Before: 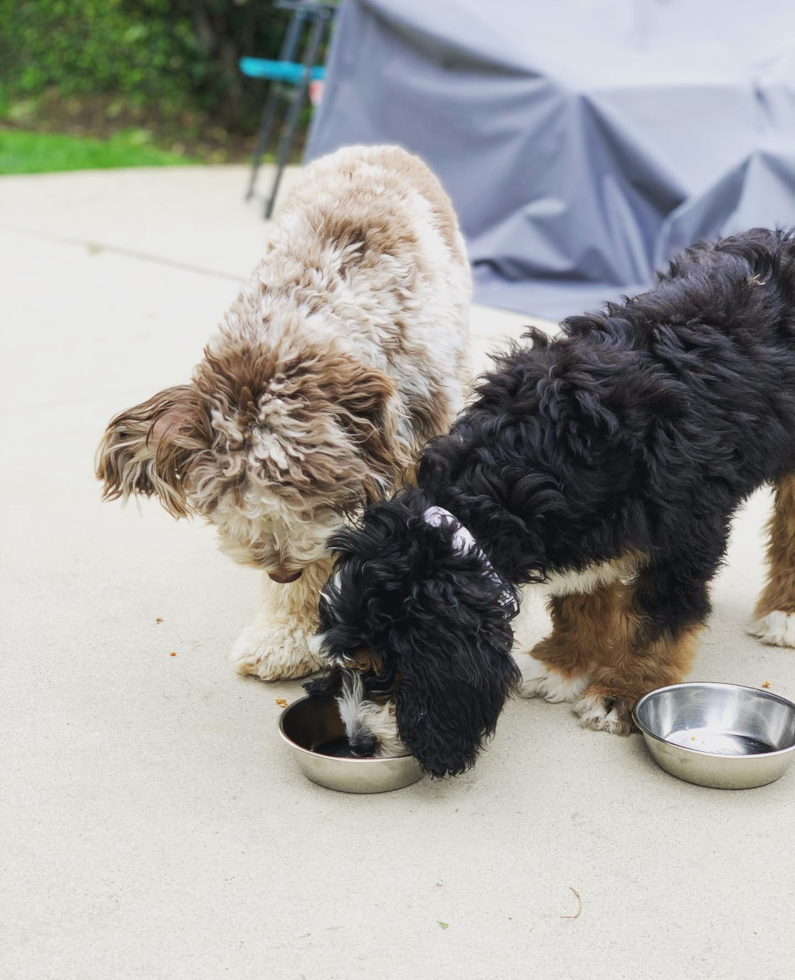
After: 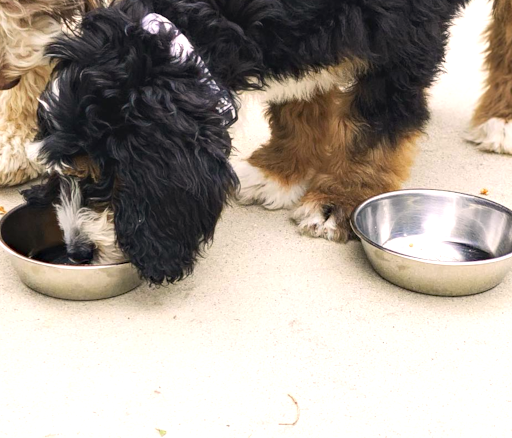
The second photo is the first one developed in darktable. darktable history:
crop and rotate: left 35.491%, top 50.439%, bottom 4.777%
exposure: exposure 0.604 EV, compensate highlight preservation false
color correction: highlights a* 5.81, highlights b* 4.69
haze removal: adaptive false
